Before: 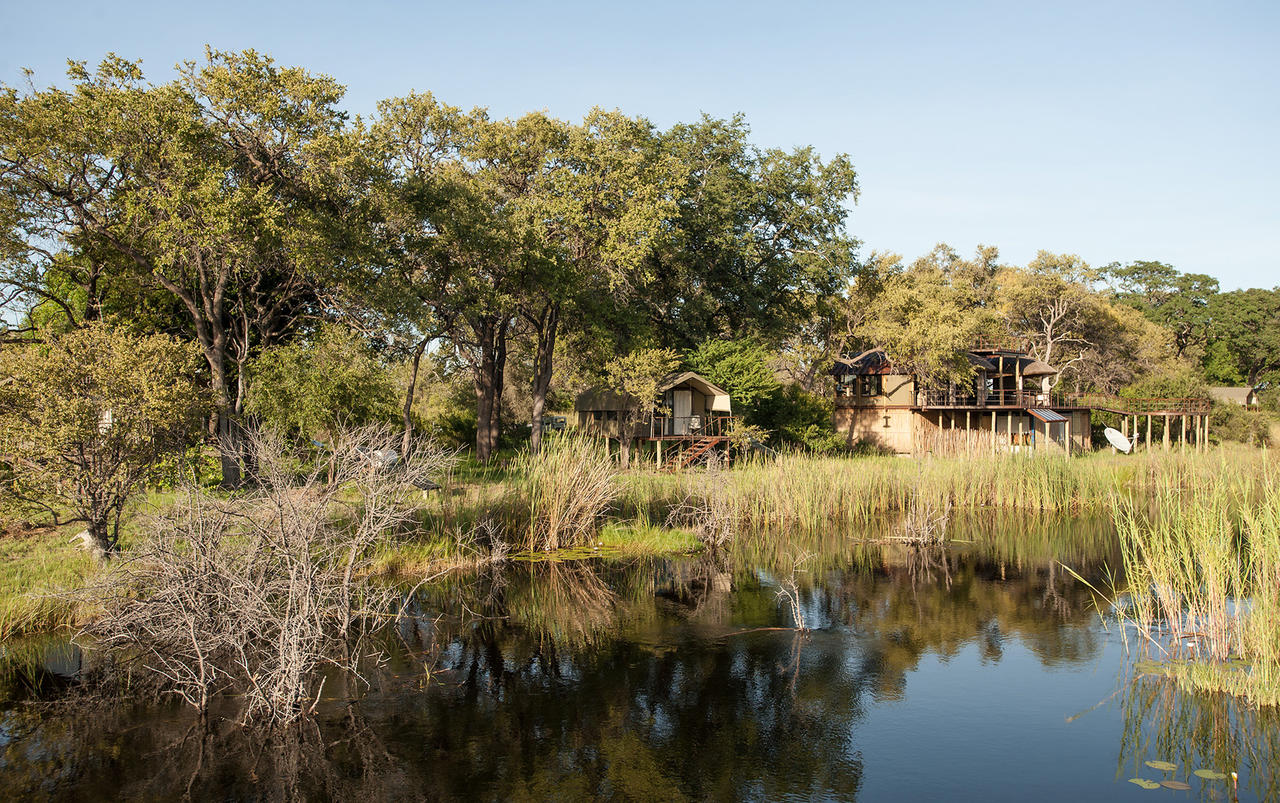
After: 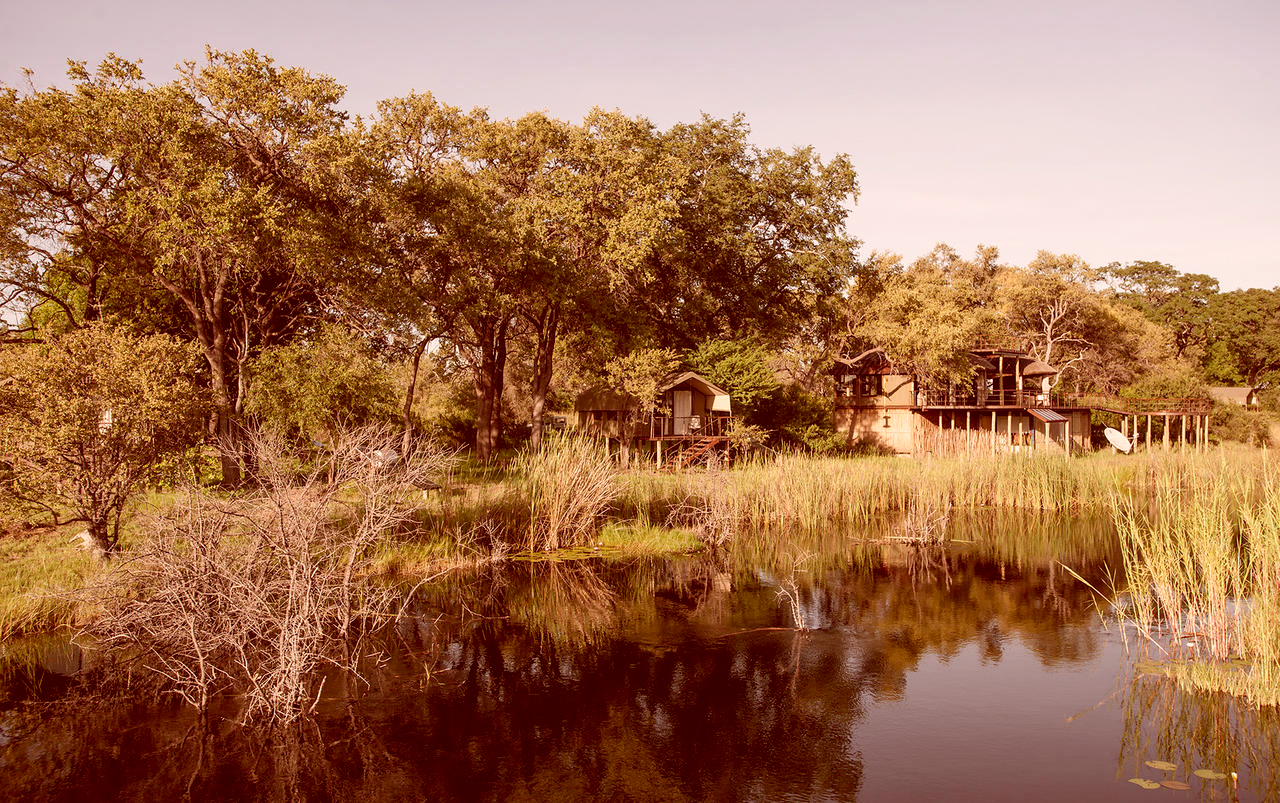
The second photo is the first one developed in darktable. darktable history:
color correction: highlights a* 9.06, highlights b* 8.83, shadows a* 39.84, shadows b* 39.63, saturation 0.816
